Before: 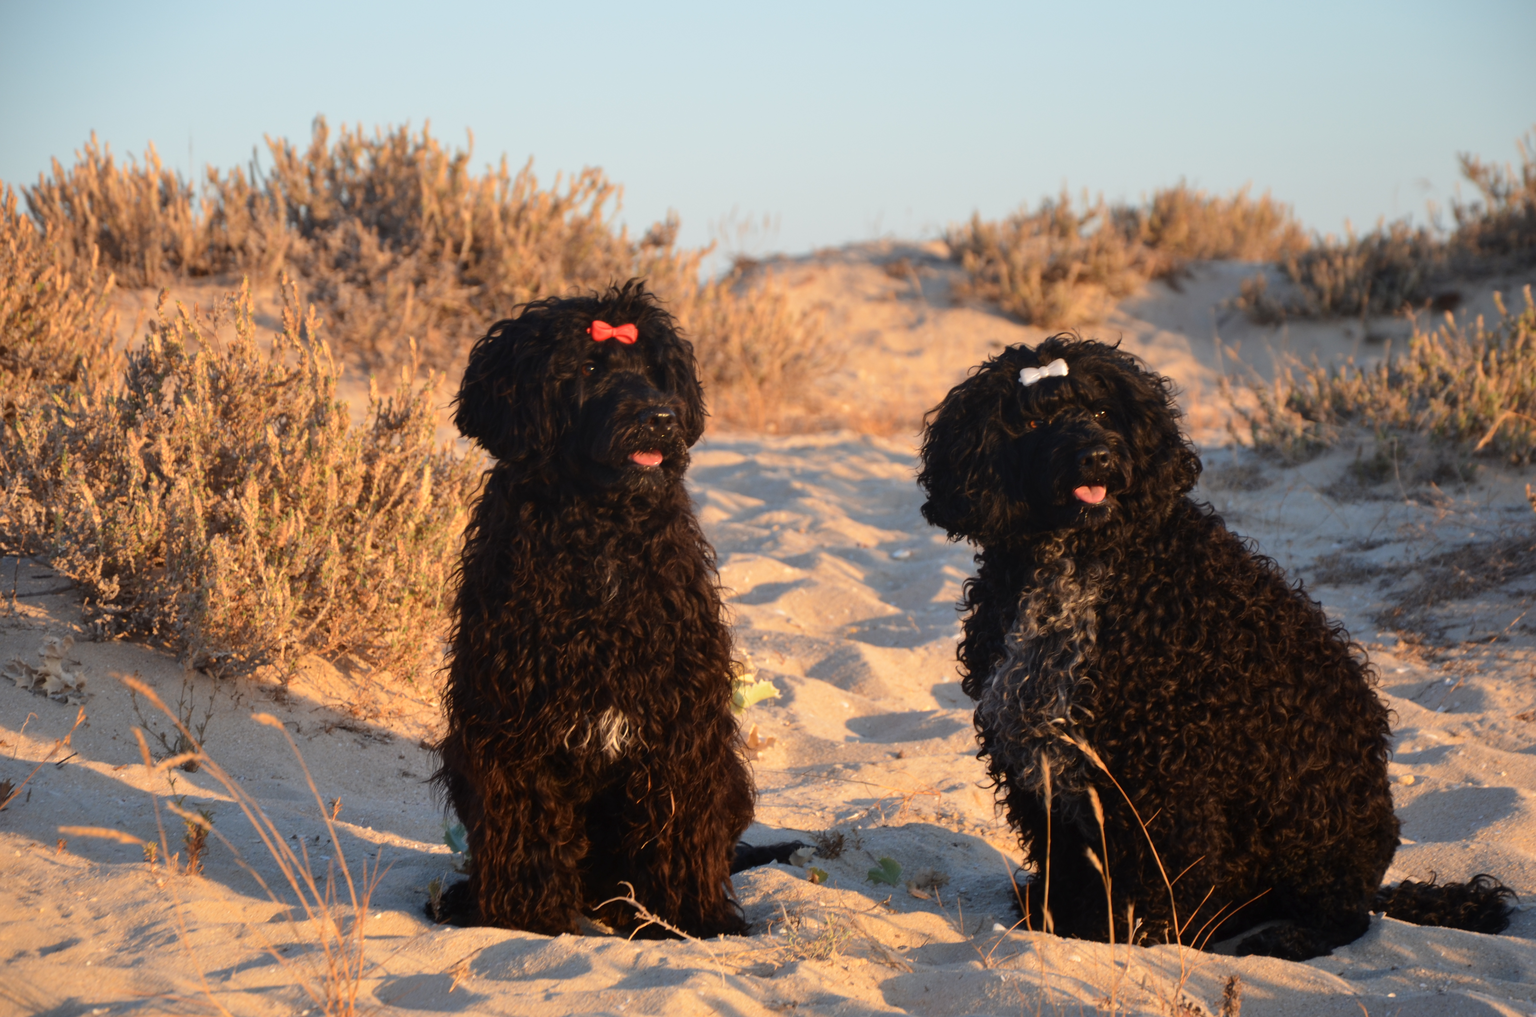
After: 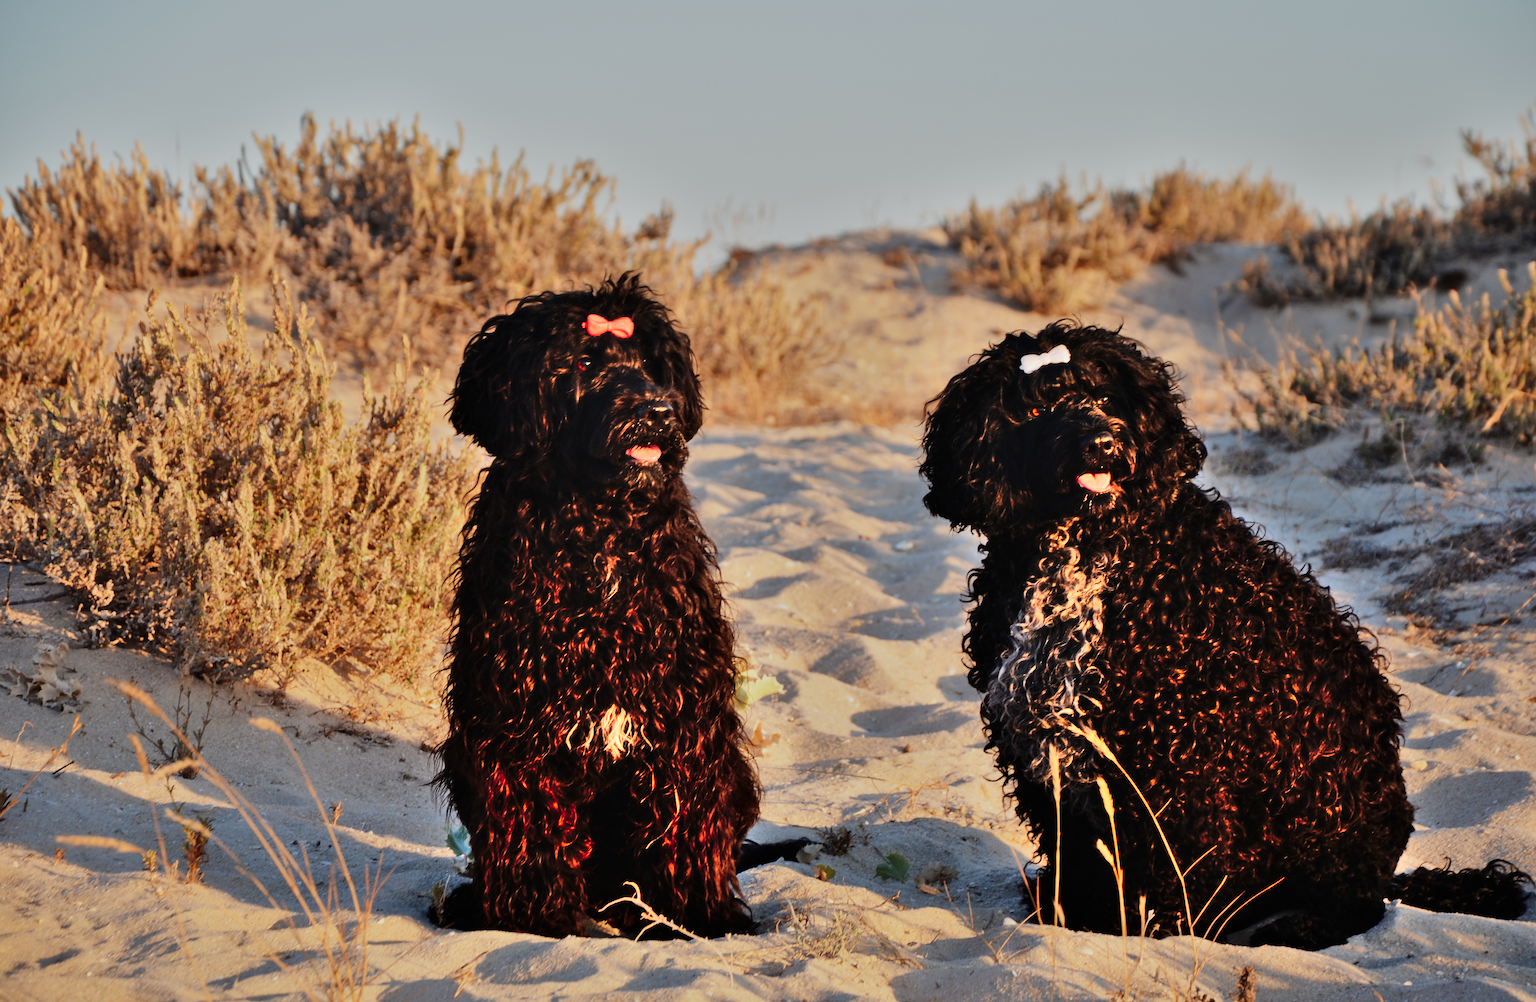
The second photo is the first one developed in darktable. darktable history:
shadows and highlights: shadows 75, highlights -60.85, soften with gaussian
sigmoid: contrast 1.6, skew -0.2, preserve hue 0%, red attenuation 0.1, red rotation 0.035, green attenuation 0.1, green rotation -0.017, blue attenuation 0.15, blue rotation -0.052, base primaries Rec2020
sharpen: on, module defaults
rotate and perspective: rotation -1°, crop left 0.011, crop right 0.989, crop top 0.025, crop bottom 0.975
